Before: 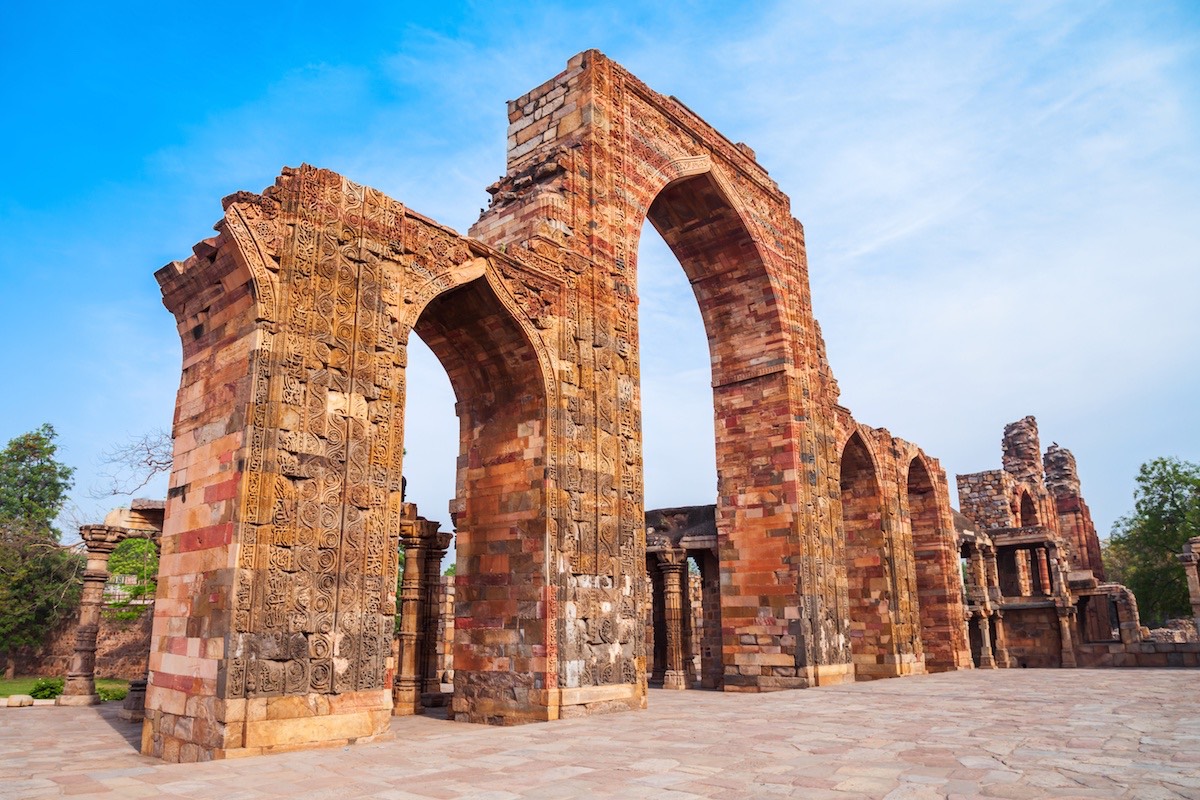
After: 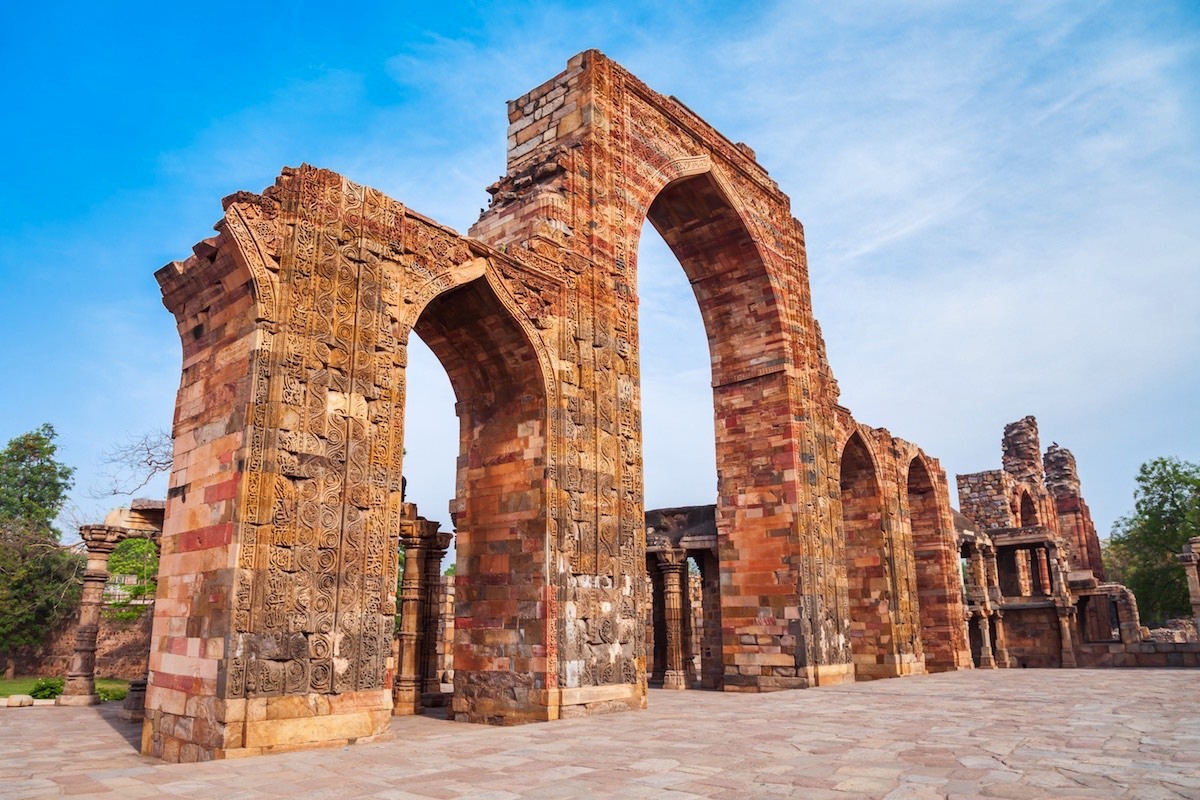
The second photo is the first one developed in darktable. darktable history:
shadows and highlights: shadows 53.11, soften with gaussian
